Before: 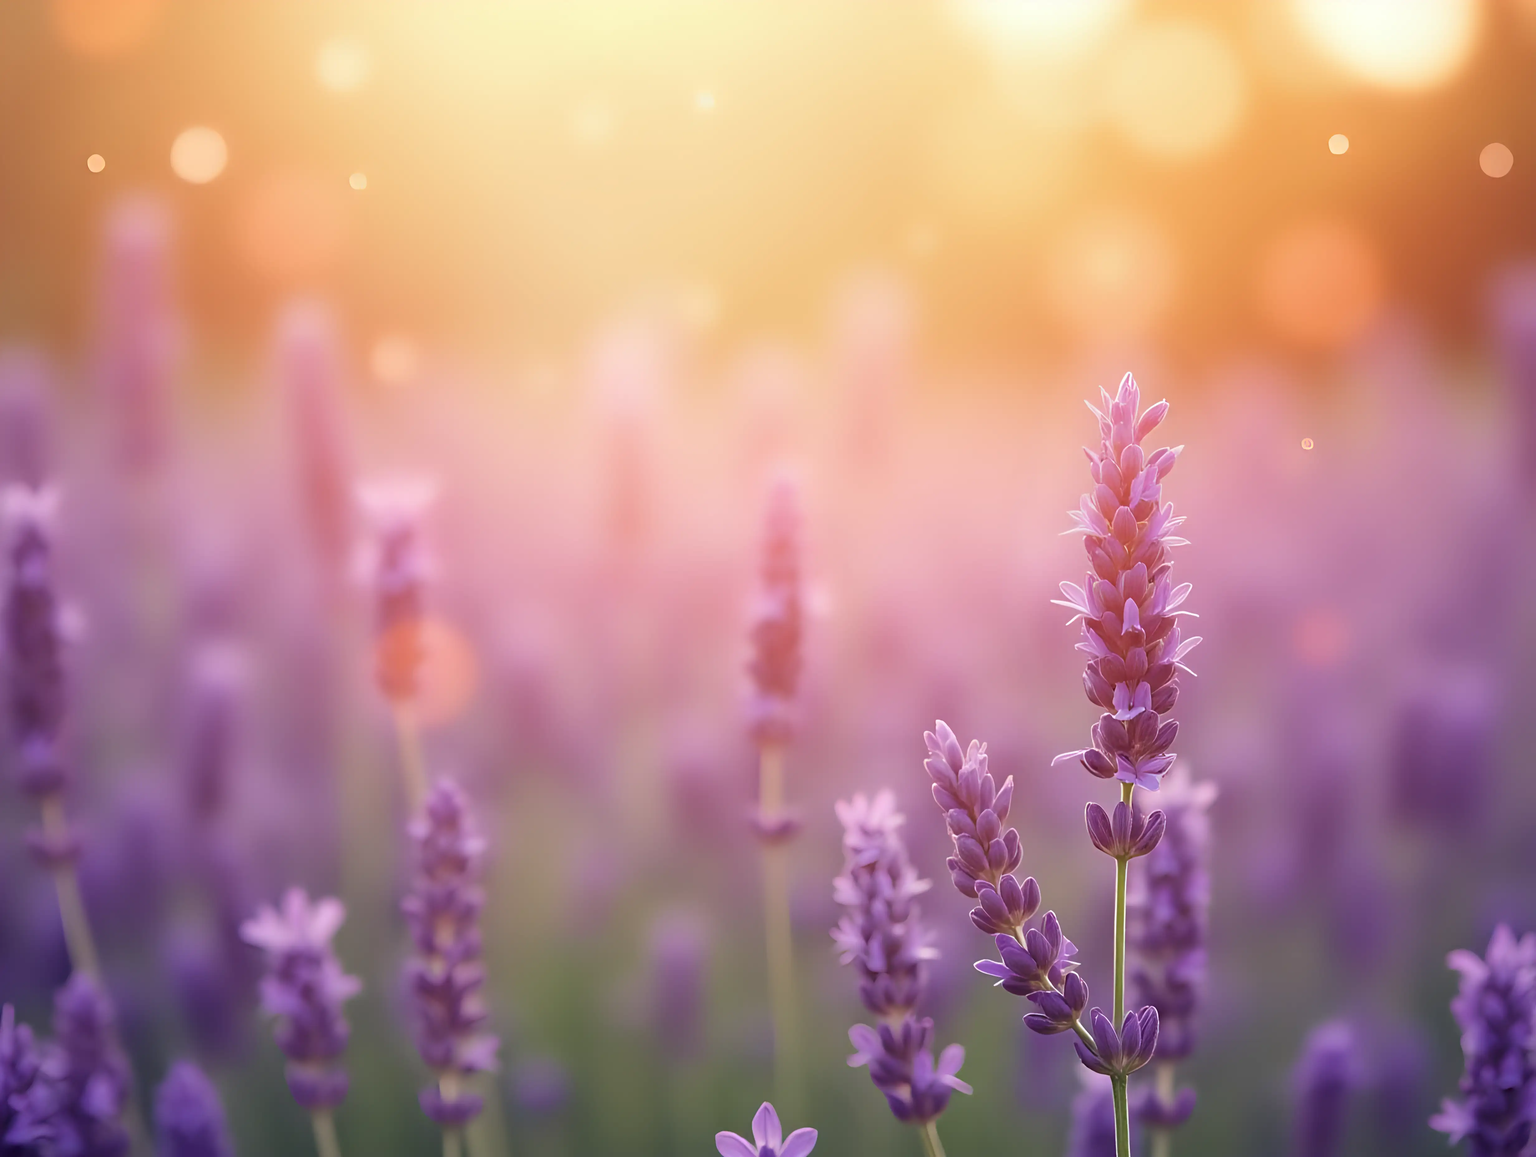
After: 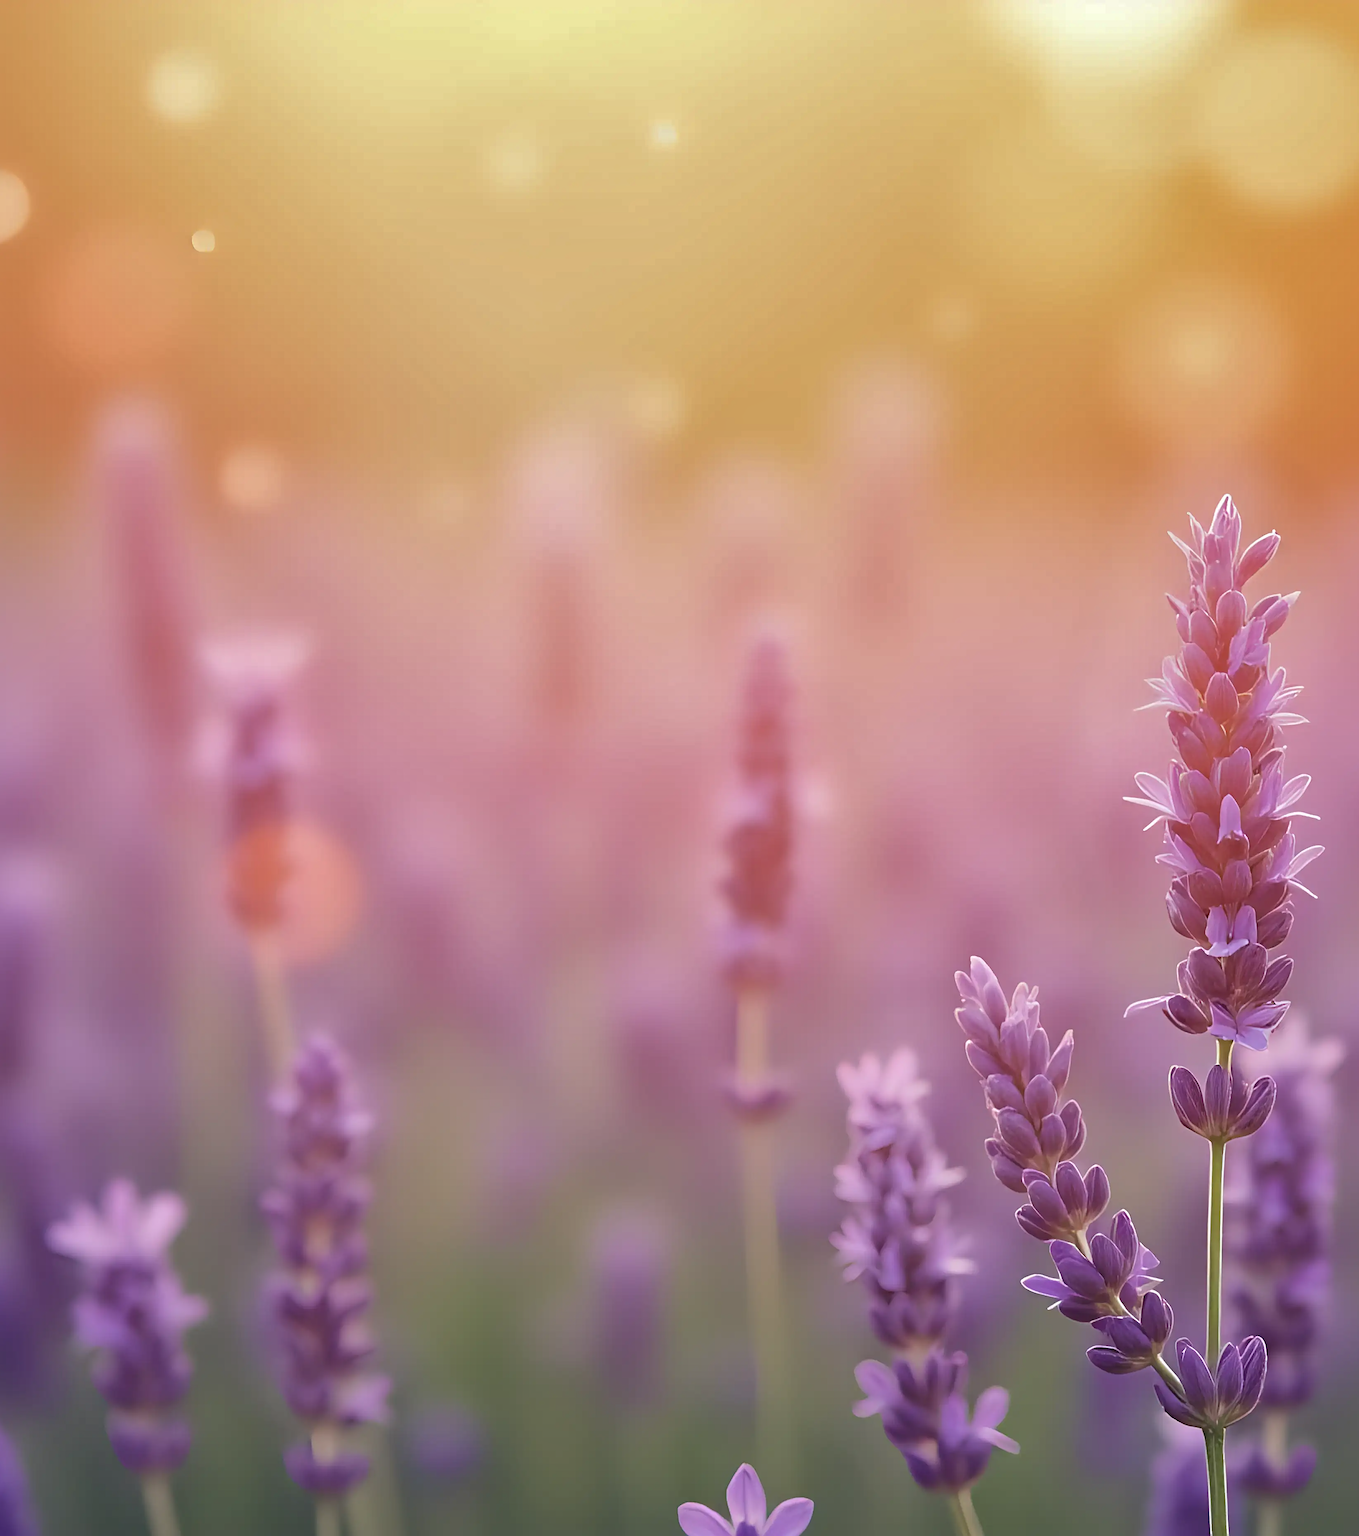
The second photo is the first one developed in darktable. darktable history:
sharpen: on, module defaults
contrast brightness saturation: saturation -0.065
crop and rotate: left 13.367%, right 19.966%
shadows and highlights: shadows 40.17, highlights -59.82
